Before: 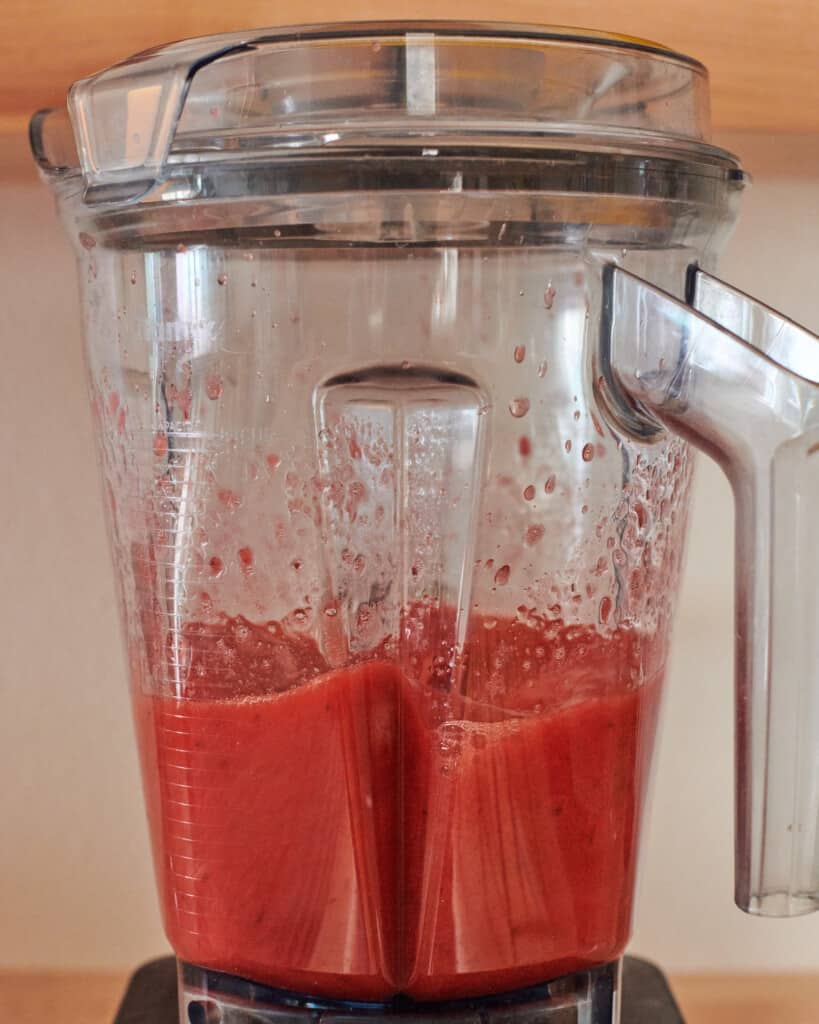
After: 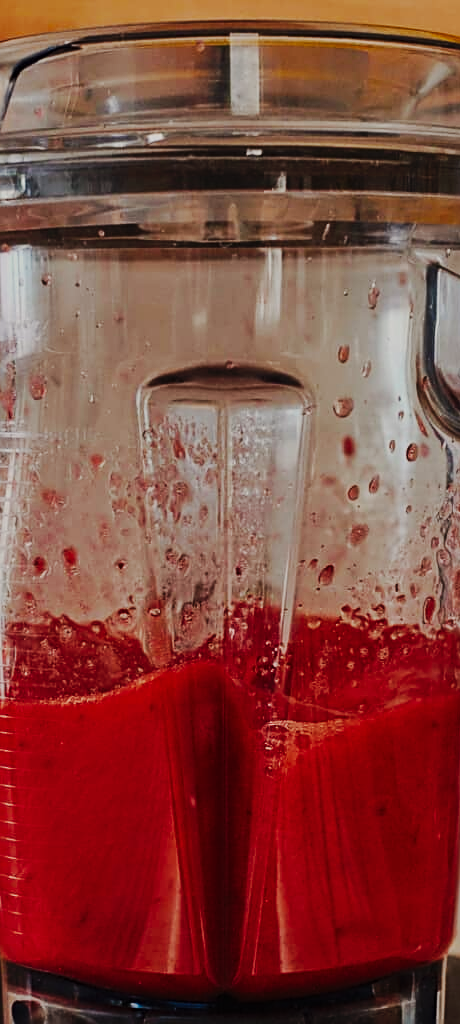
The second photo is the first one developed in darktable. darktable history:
contrast brightness saturation: contrast 0.2, brightness 0.16, saturation 0.22
sharpen: on, module defaults
color correction: highlights b* 3
crop: left 21.496%, right 22.254%
tone curve: curves: ch0 [(0, 0) (0.003, 0.002) (0.011, 0.009) (0.025, 0.018) (0.044, 0.03) (0.069, 0.043) (0.1, 0.057) (0.136, 0.079) (0.177, 0.125) (0.224, 0.178) (0.277, 0.255) (0.335, 0.341) (0.399, 0.443) (0.468, 0.553) (0.543, 0.644) (0.623, 0.718) (0.709, 0.779) (0.801, 0.849) (0.898, 0.929) (1, 1)], preserve colors none
exposure: exposure -1.468 EV, compensate highlight preservation false
